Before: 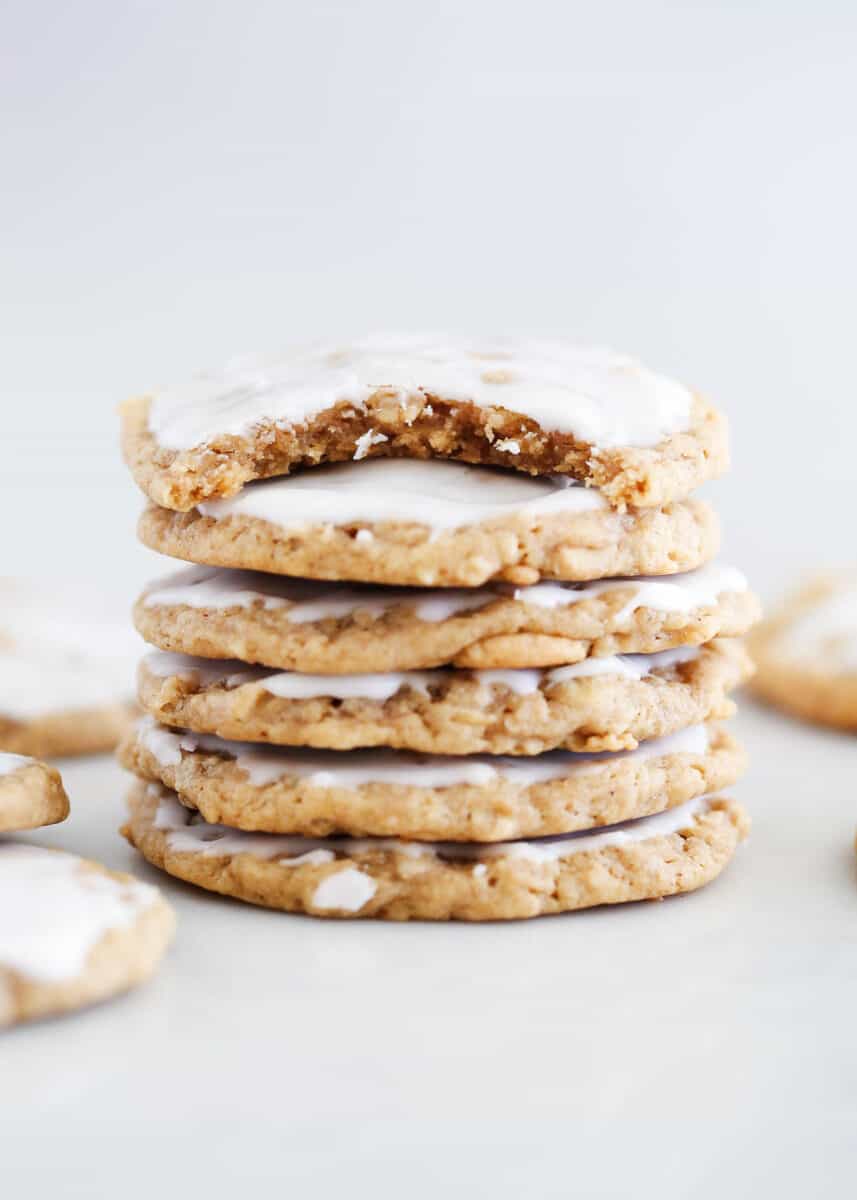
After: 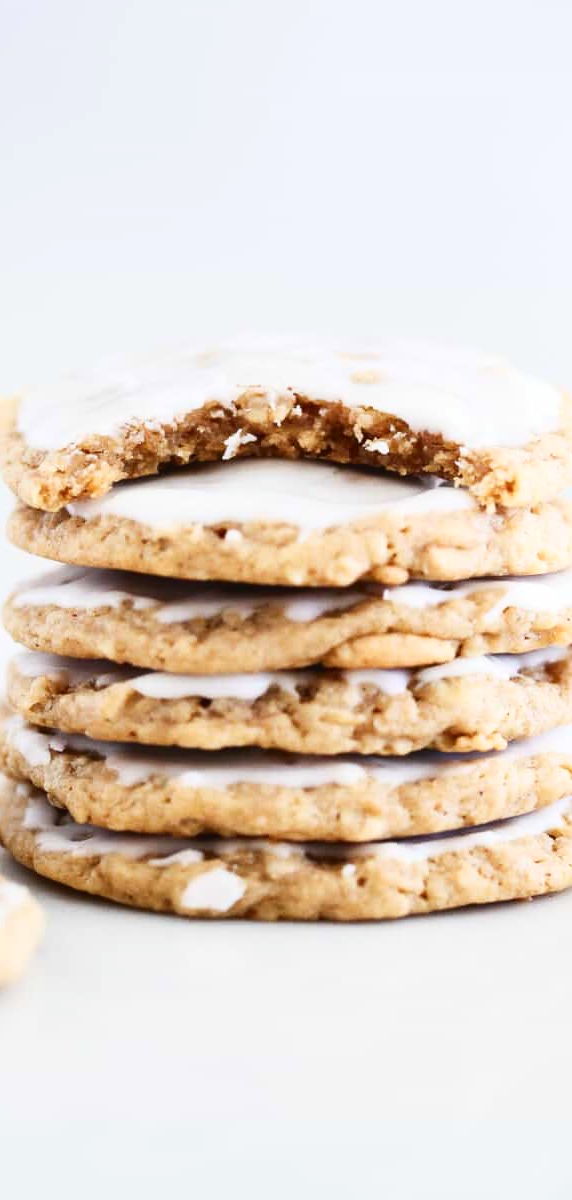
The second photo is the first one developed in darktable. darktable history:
color correction: highlights a* 0.015, highlights b* -0.254
crop and rotate: left 15.348%, right 17.87%
tone curve: curves: ch0 [(0, 0) (0.003, 0.036) (0.011, 0.04) (0.025, 0.042) (0.044, 0.052) (0.069, 0.066) (0.1, 0.085) (0.136, 0.106) (0.177, 0.144) (0.224, 0.188) (0.277, 0.241) (0.335, 0.307) (0.399, 0.382) (0.468, 0.466) (0.543, 0.56) (0.623, 0.672) (0.709, 0.772) (0.801, 0.876) (0.898, 0.949) (1, 1)], color space Lab, independent channels, preserve colors none
